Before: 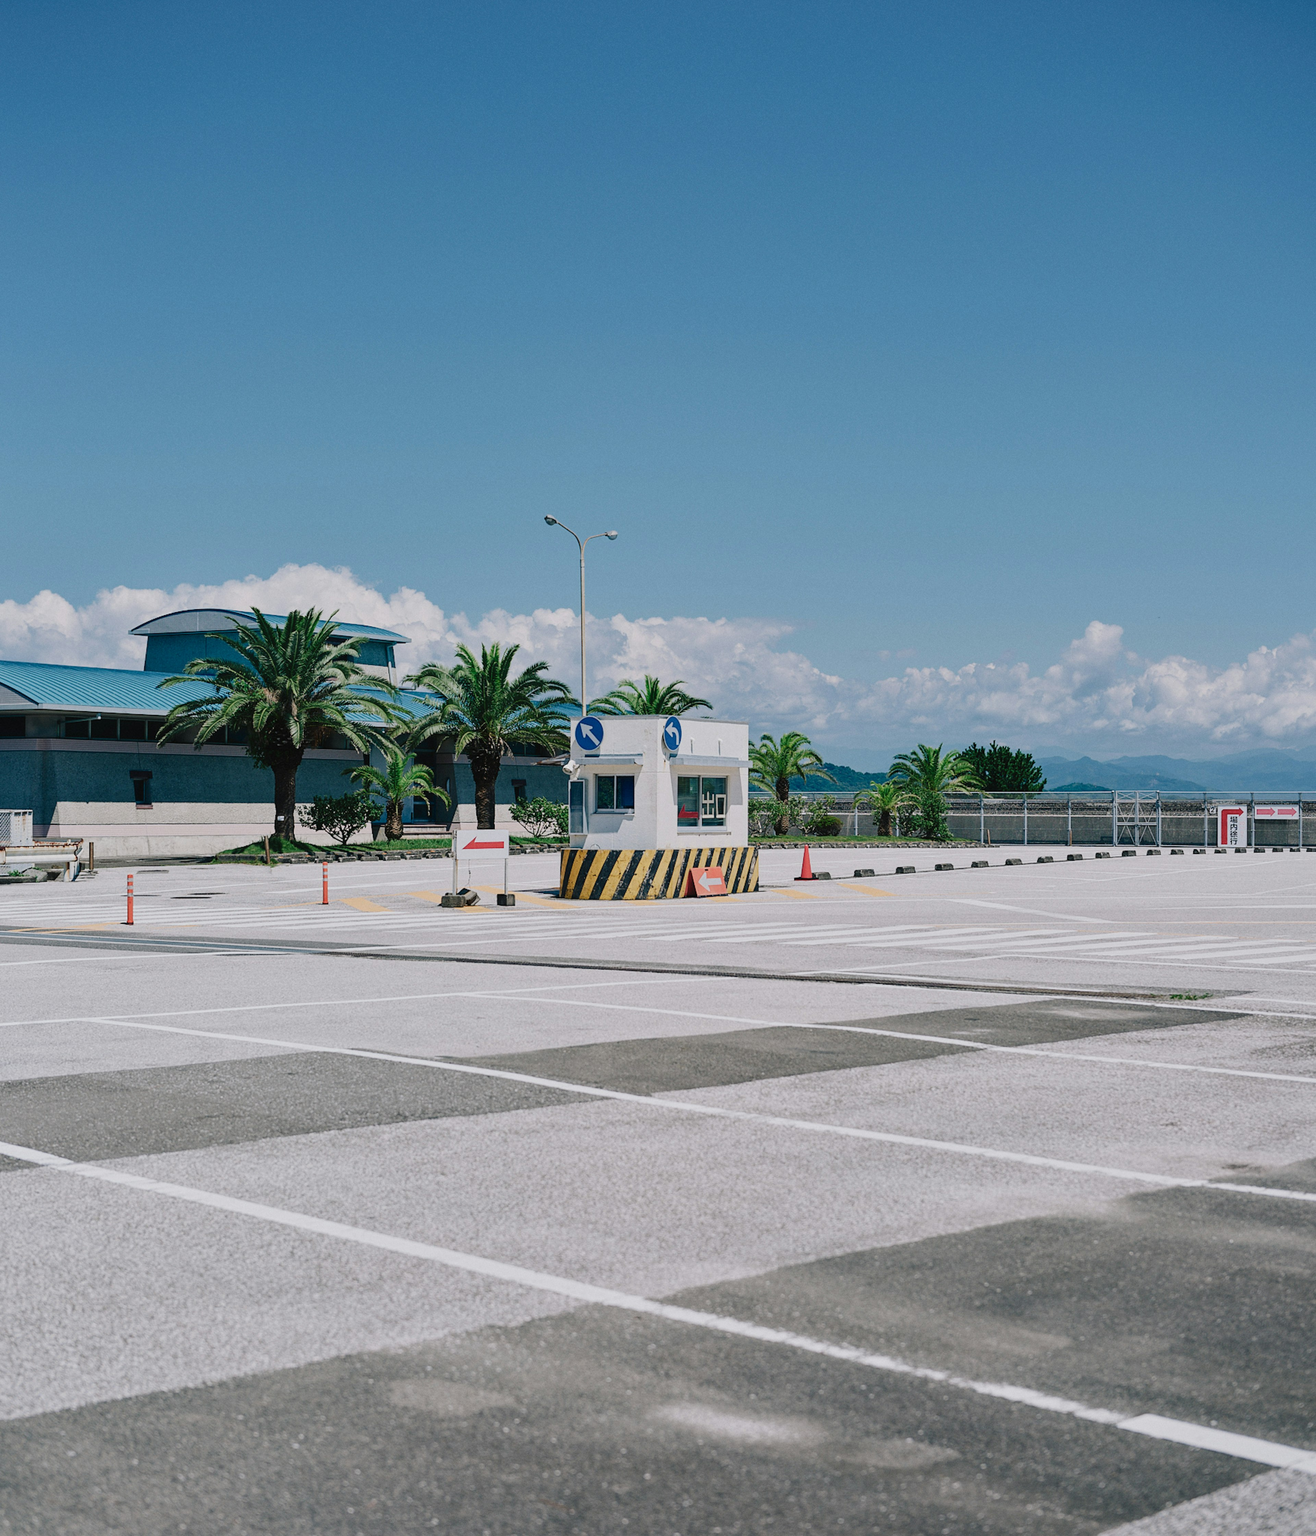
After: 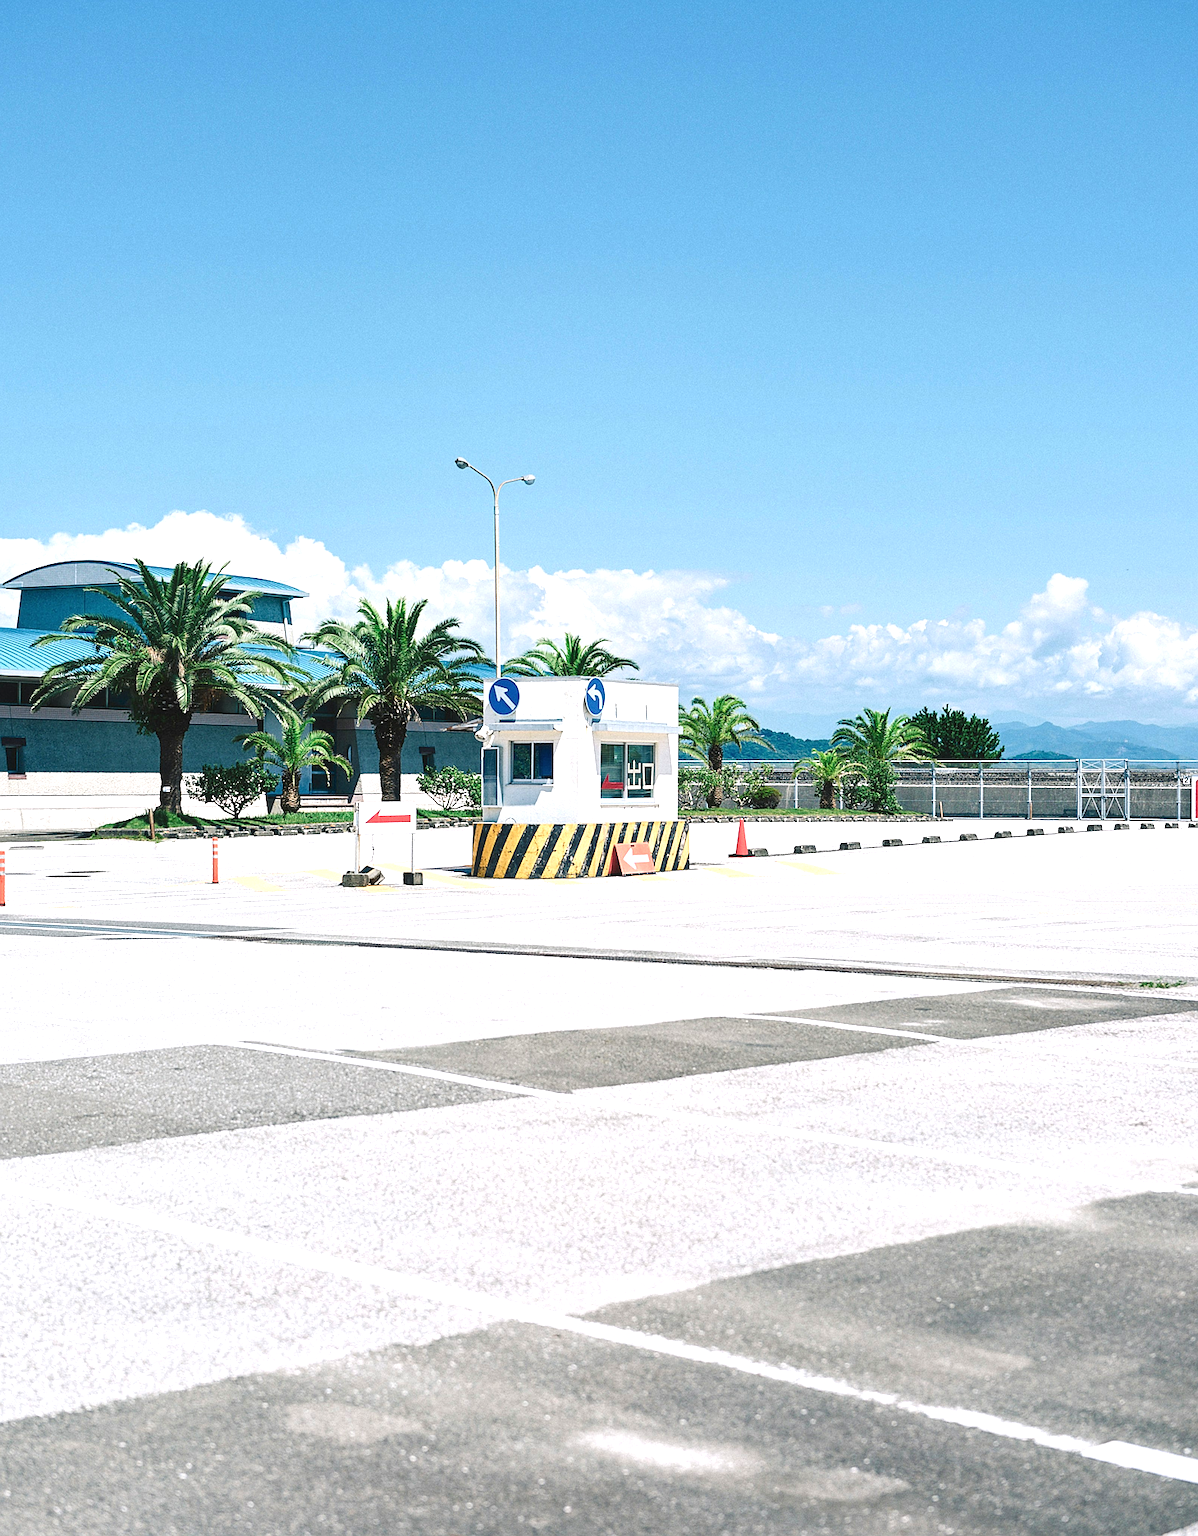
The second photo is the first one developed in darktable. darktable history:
exposure: black level correction 0, exposure 1.185 EV, compensate highlight preservation false
crop: left 9.814%, top 6.331%, right 6.949%, bottom 2.257%
tone equalizer: on, module defaults
sharpen: on, module defaults
color correction: highlights b* -0.002, saturation 0.991
